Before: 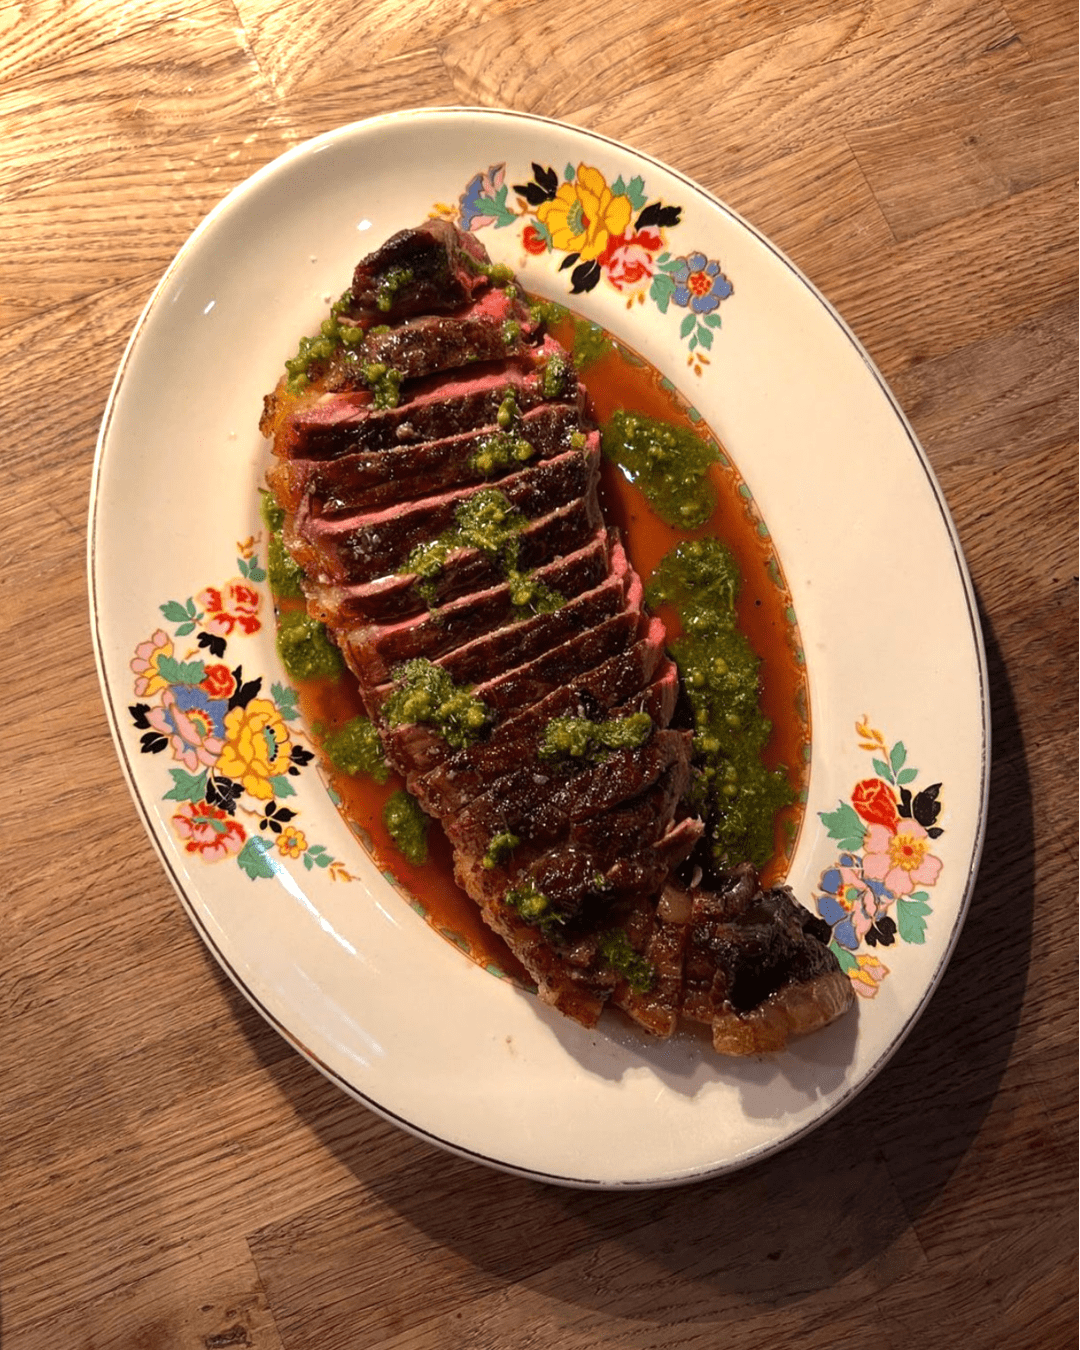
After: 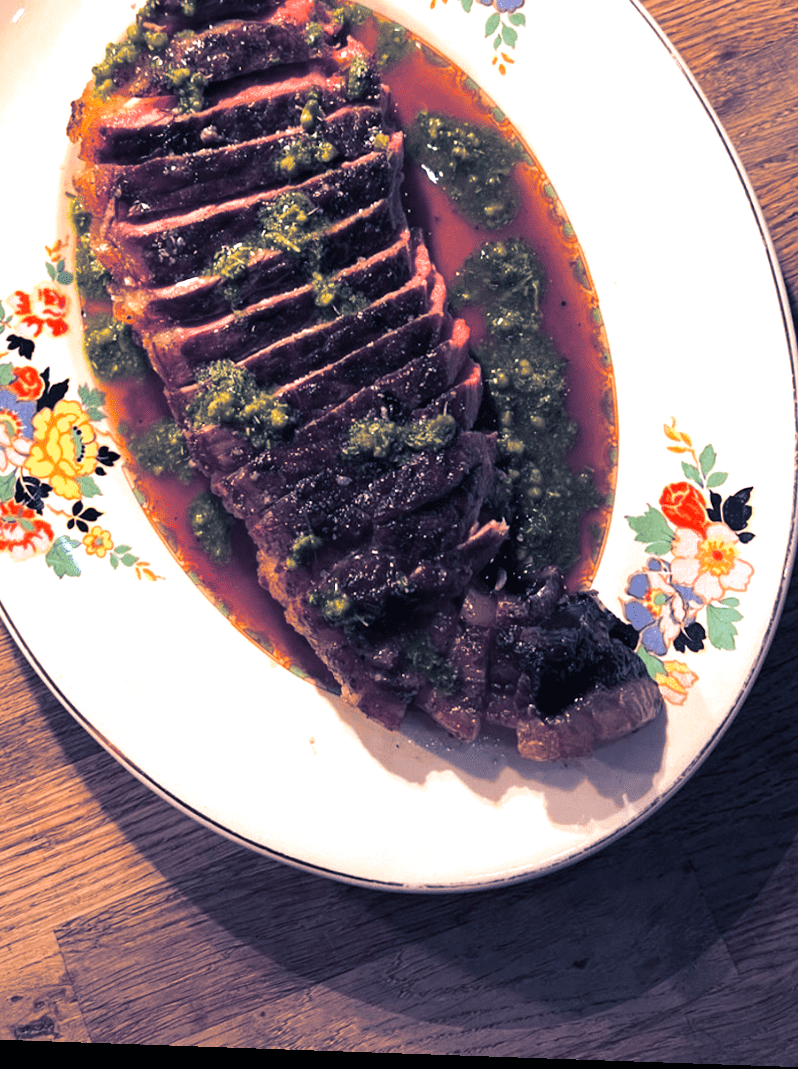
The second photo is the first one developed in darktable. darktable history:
white balance: red 1.05, blue 1.072
crop: left 16.871%, top 22.857%, right 9.116%
split-toning: shadows › hue 226.8°, shadows › saturation 0.84
exposure: black level correction 0, exposure 0.7 EV, compensate exposure bias true, compensate highlight preservation false
rotate and perspective: lens shift (horizontal) -0.055, automatic cropping off
